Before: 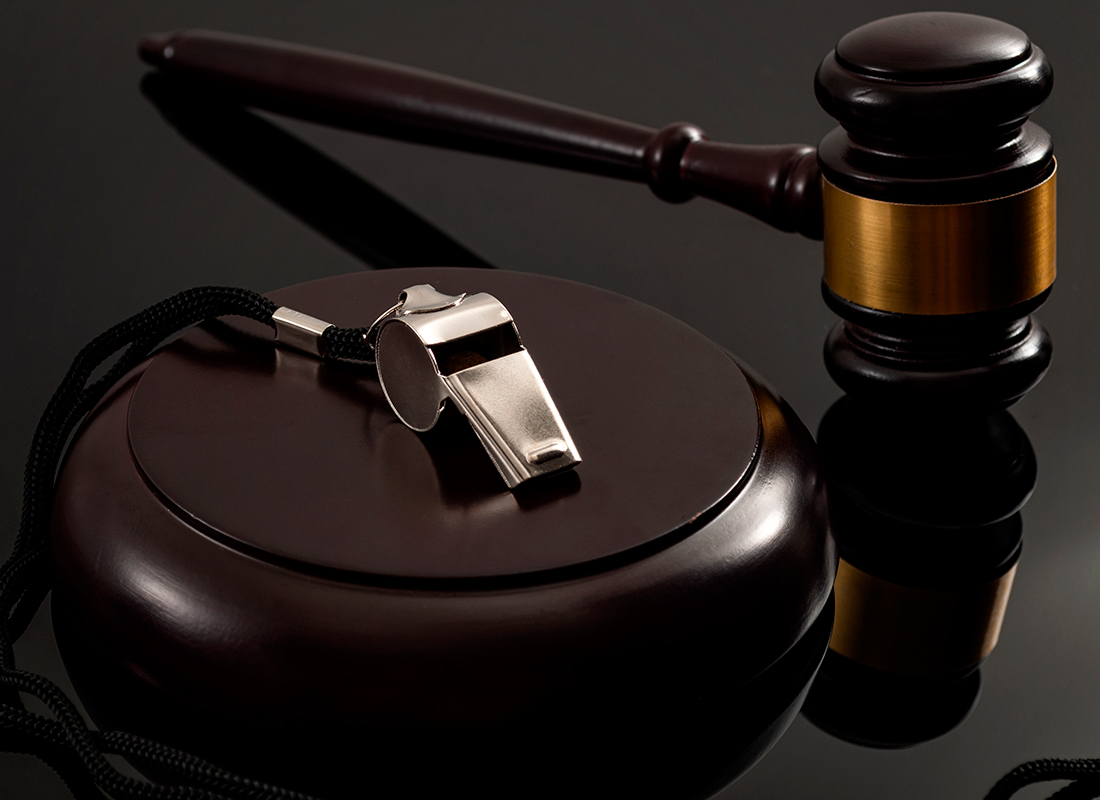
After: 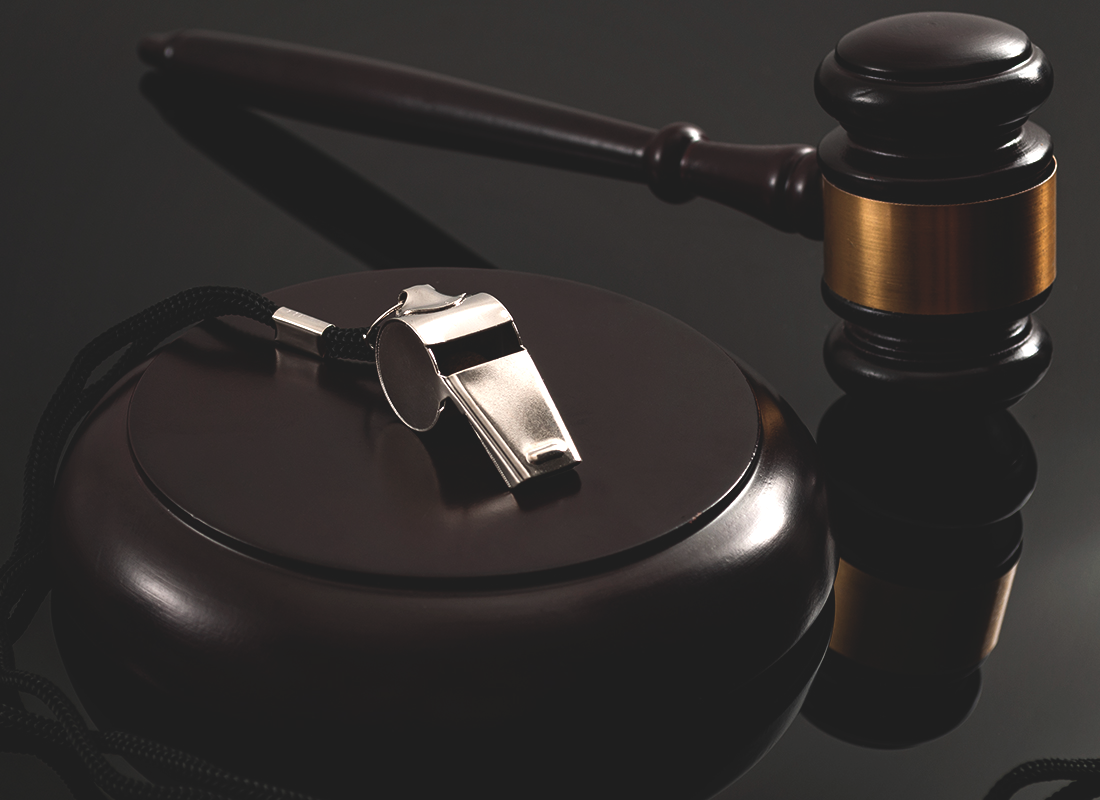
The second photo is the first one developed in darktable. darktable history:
color balance rgb: global offset › luminance 1.979%, white fulcrum 0.998 EV, perceptual saturation grading › global saturation 0.494%, perceptual brilliance grading › global brilliance 15.777%, perceptual brilliance grading › shadows -35.589%, global vibrance -24.78%
